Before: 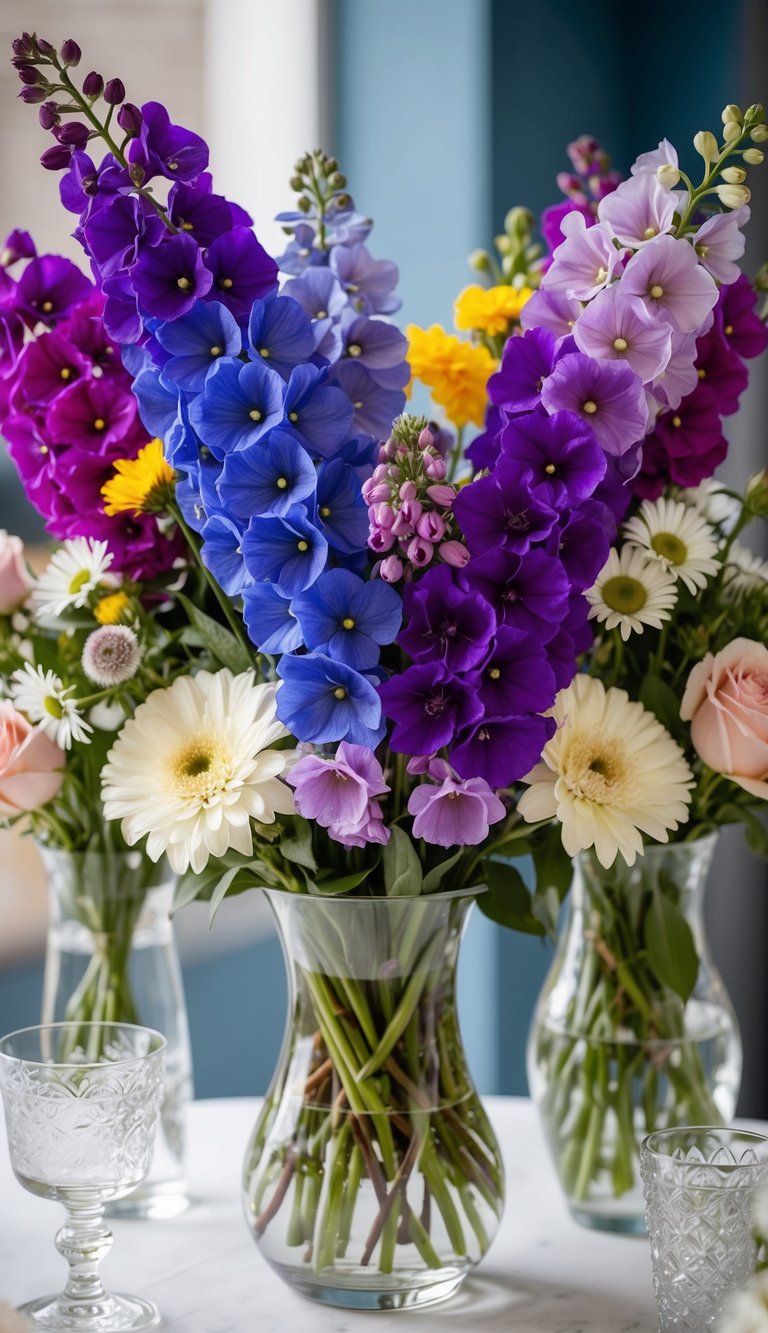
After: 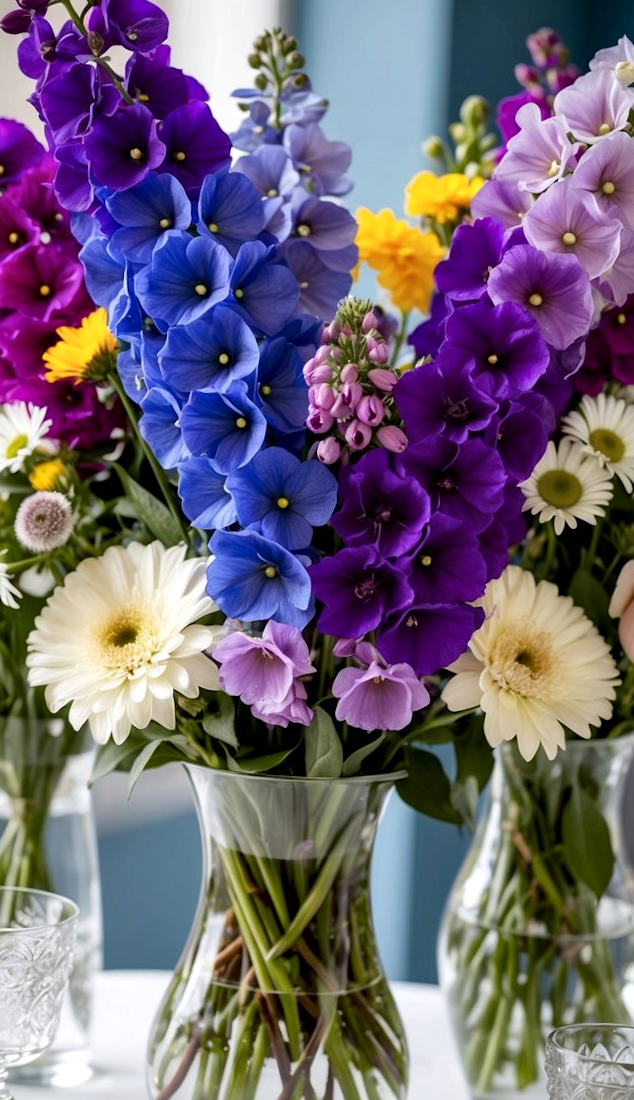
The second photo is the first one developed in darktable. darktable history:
local contrast: mode bilateral grid, contrast 19, coarseness 51, detail 120%, midtone range 0.2
crop and rotate: angle -3.07°, left 5.152%, top 5.226%, right 4.702%, bottom 4.693%
contrast equalizer: octaves 7, y [[0.6 ×6], [0.55 ×6], [0 ×6], [0 ×6], [0 ×6]], mix 0.316
exposure: compensate highlight preservation false
